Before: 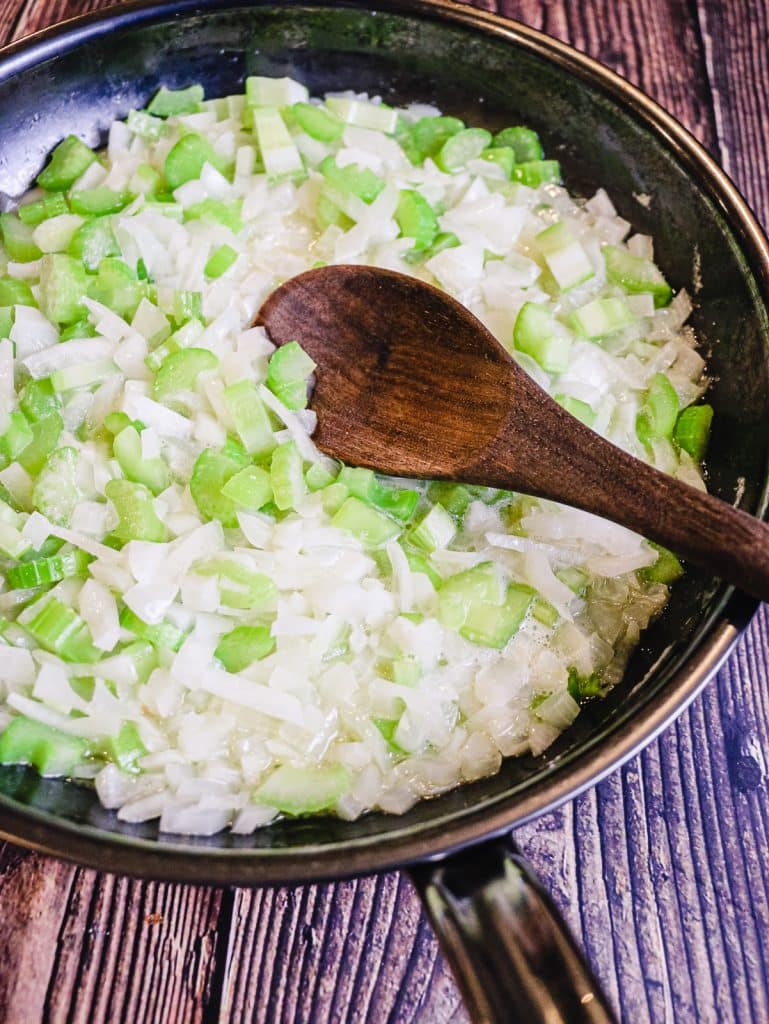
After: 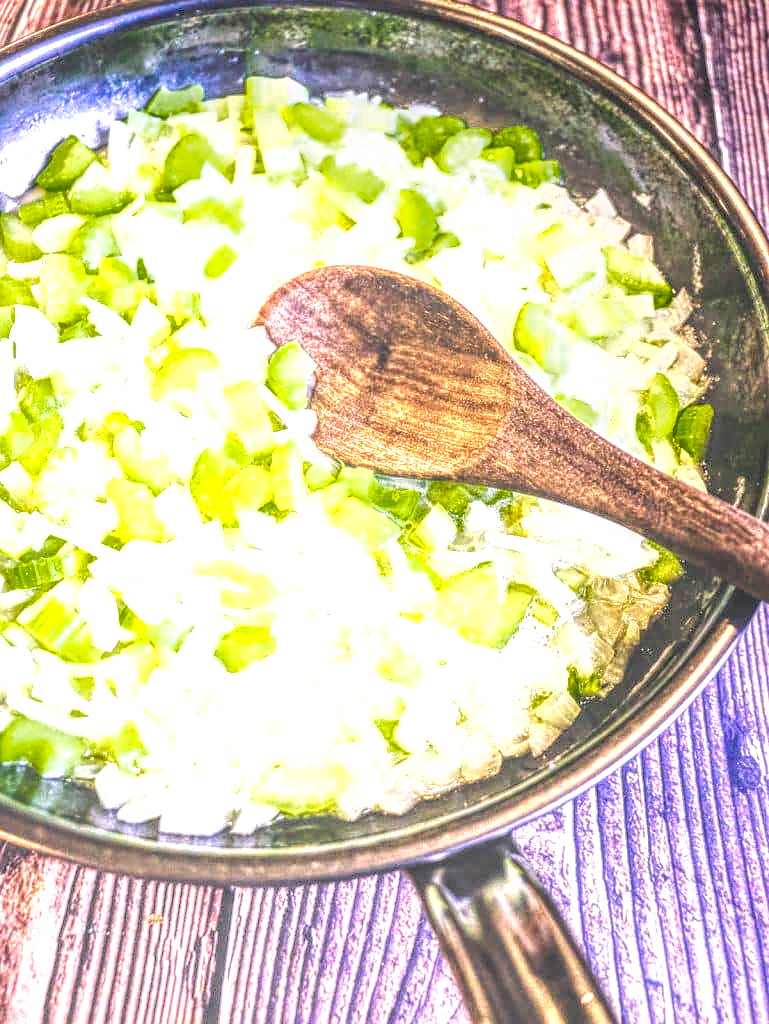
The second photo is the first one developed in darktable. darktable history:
color zones: curves: ch0 [(0.099, 0.624) (0.257, 0.596) (0.384, 0.376) (0.529, 0.492) (0.697, 0.564) (0.768, 0.532) (0.908, 0.644)]; ch1 [(0.112, 0.564) (0.254, 0.612) (0.432, 0.676) (0.592, 0.456) (0.743, 0.684) (0.888, 0.536)]; ch2 [(0.25, 0.5) (0.469, 0.36) (0.75, 0.5)]
local contrast: highlights 0%, shadows 0%, detail 200%, midtone range 0.25
exposure: black level correction 0, exposure 1.2 EV, compensate exposure bias true, compensate highlight preservation false
sharpen: radius 1, threshold 1
